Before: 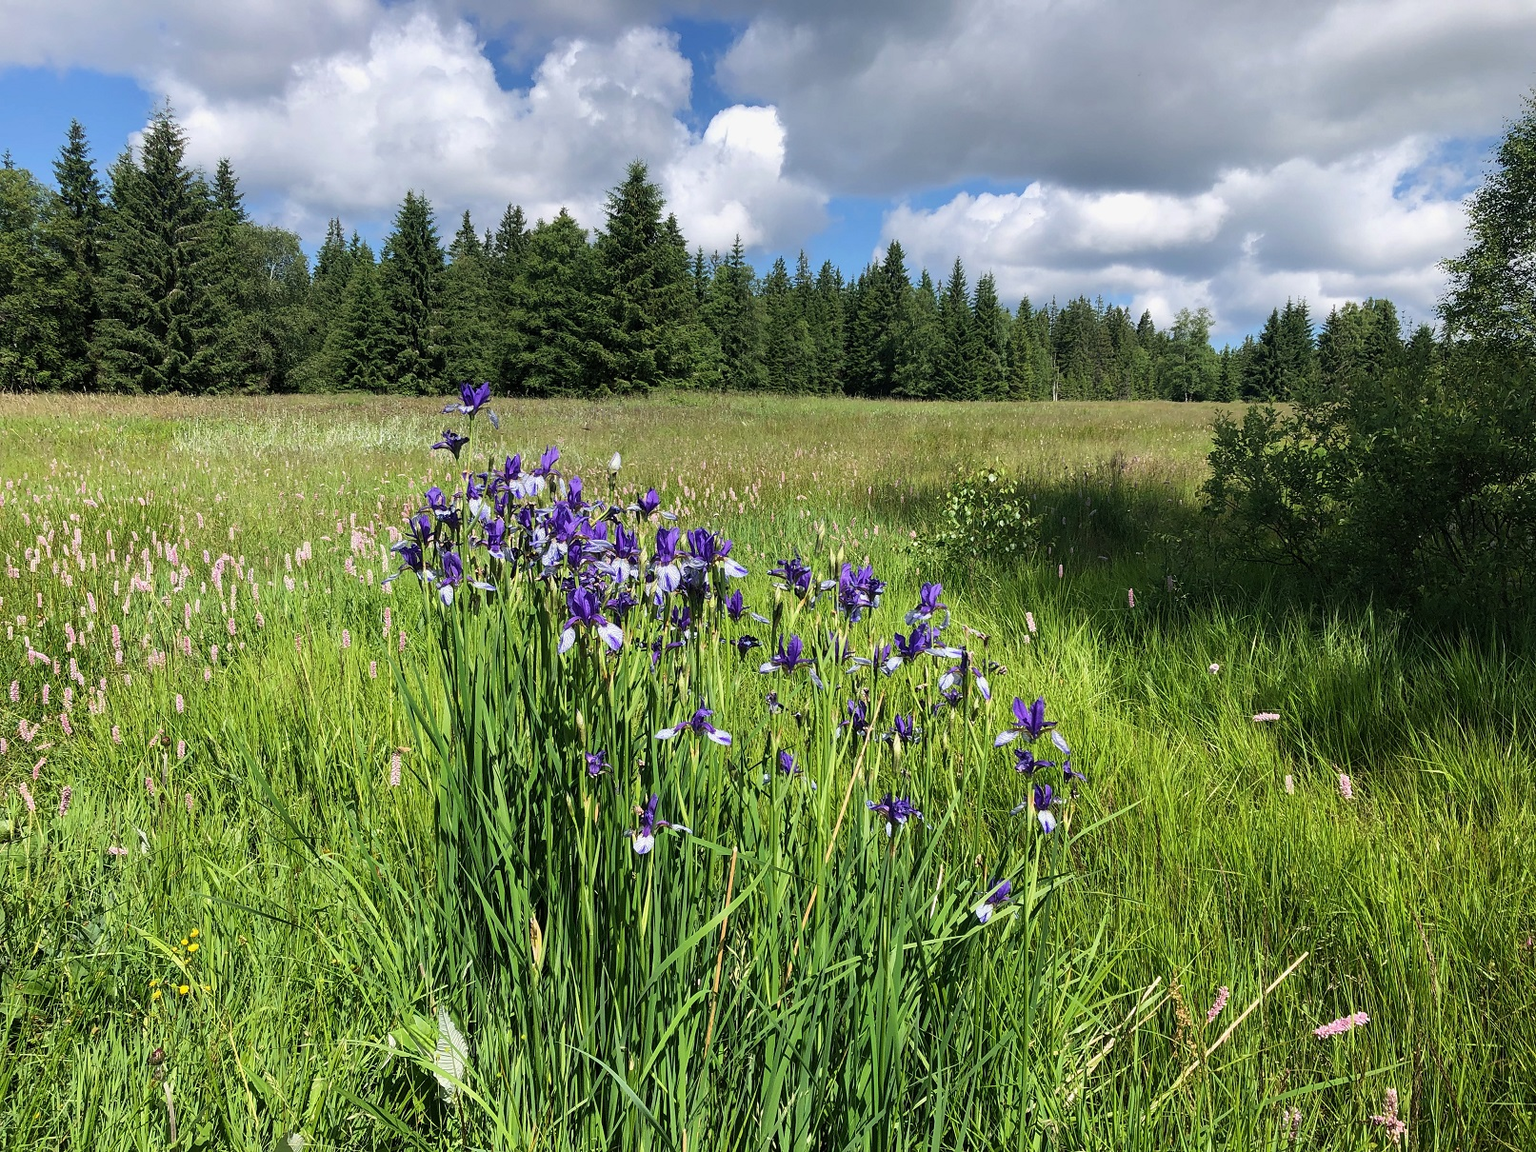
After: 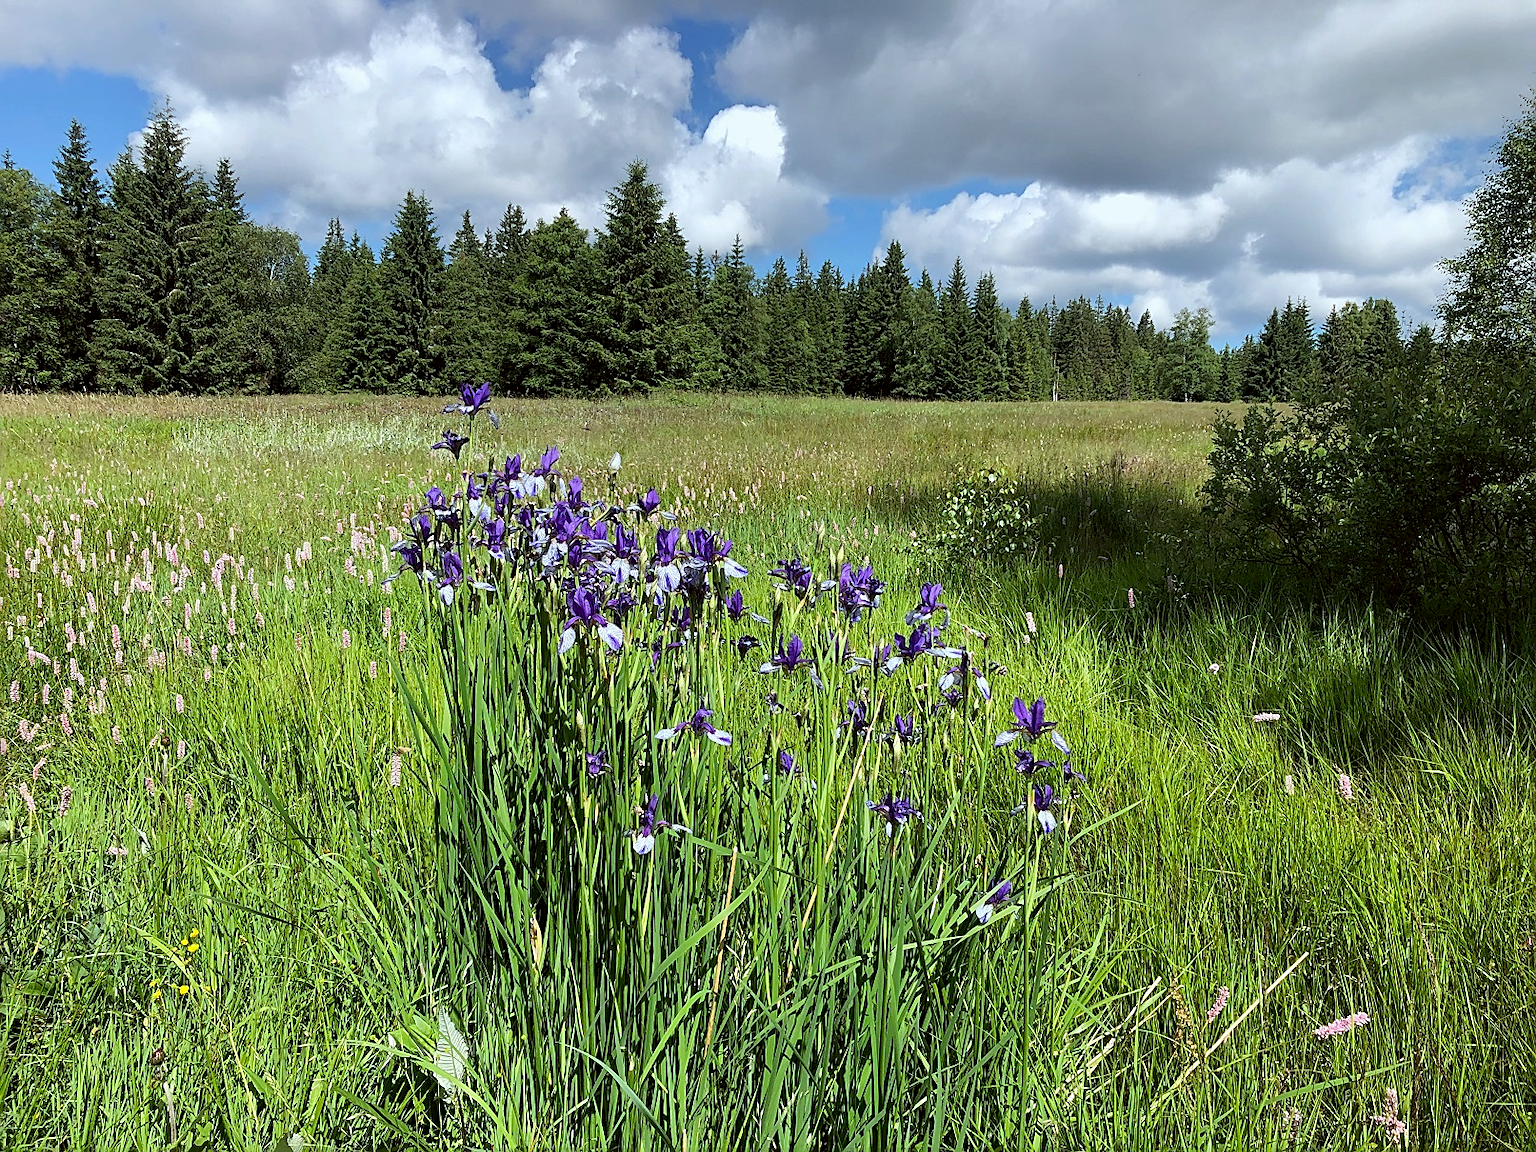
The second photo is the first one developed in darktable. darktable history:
sharpen: on, module defaults
color correction: highlights a* -4.98, highlights b* -3.76, shadows a* 3.83, shadows b* 4.08
